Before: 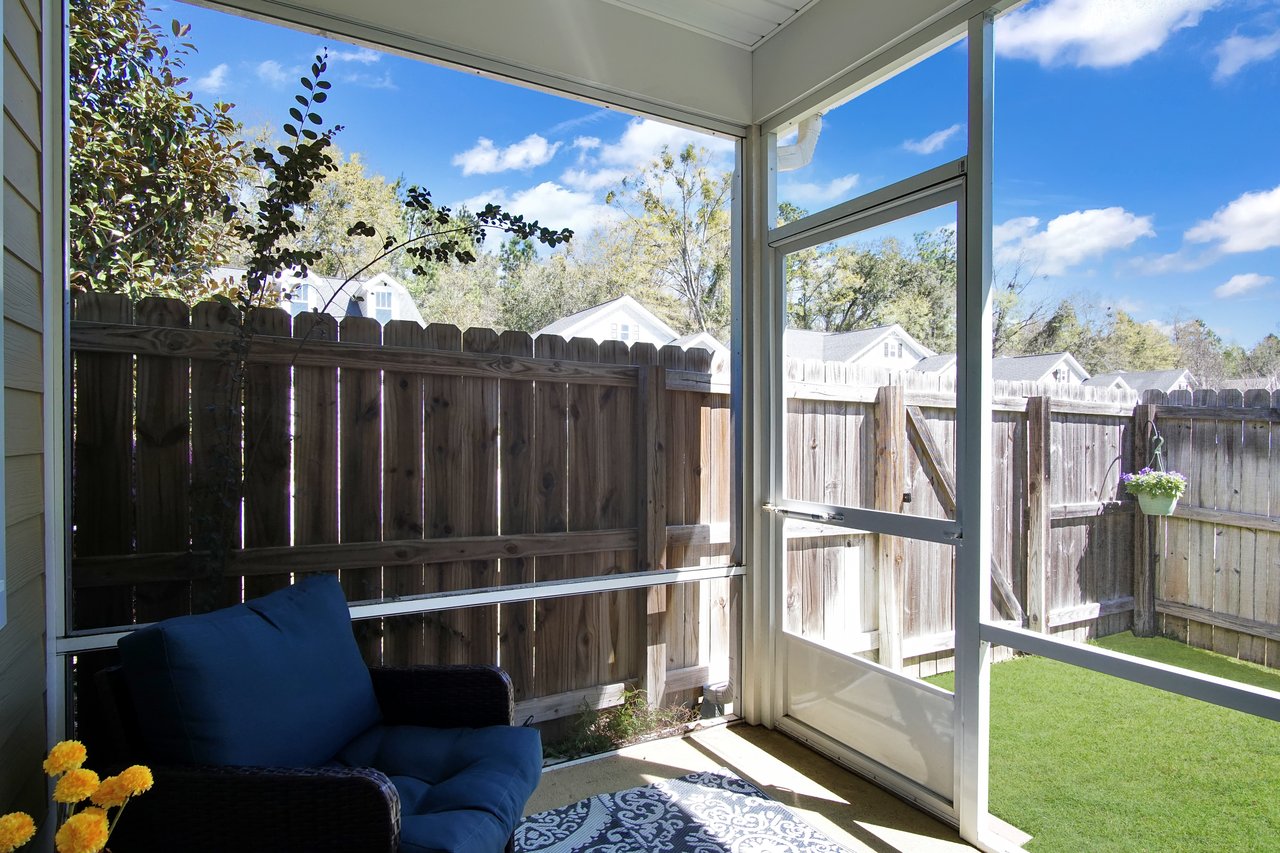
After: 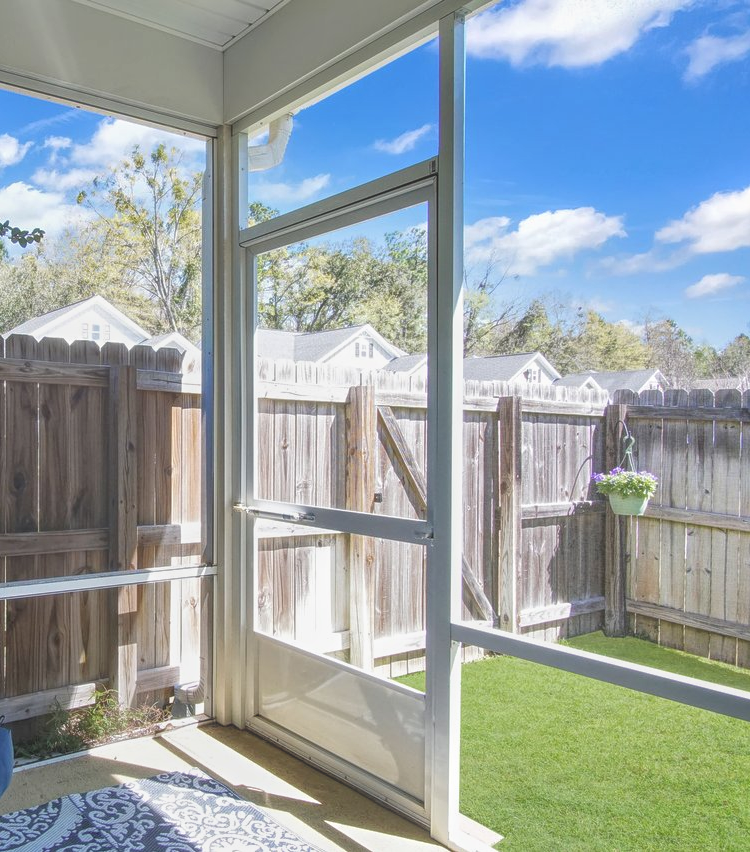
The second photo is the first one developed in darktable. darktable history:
crop: left 41.358%
local contrast: highlights 72%, shadows 9%, midtone range 0.196
